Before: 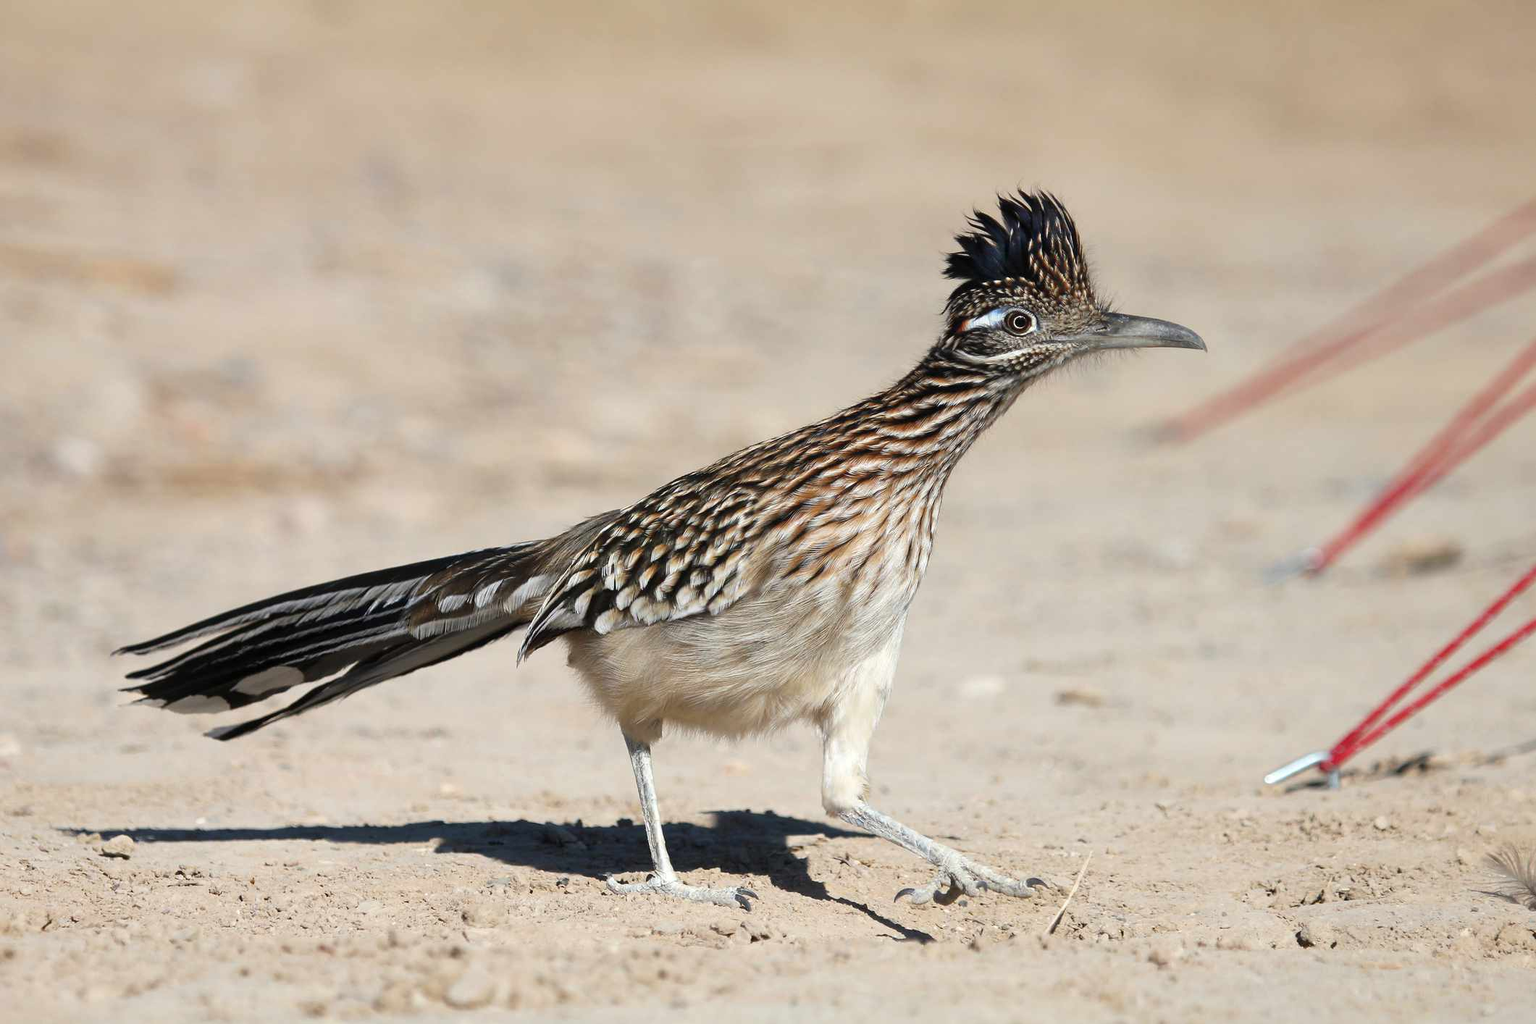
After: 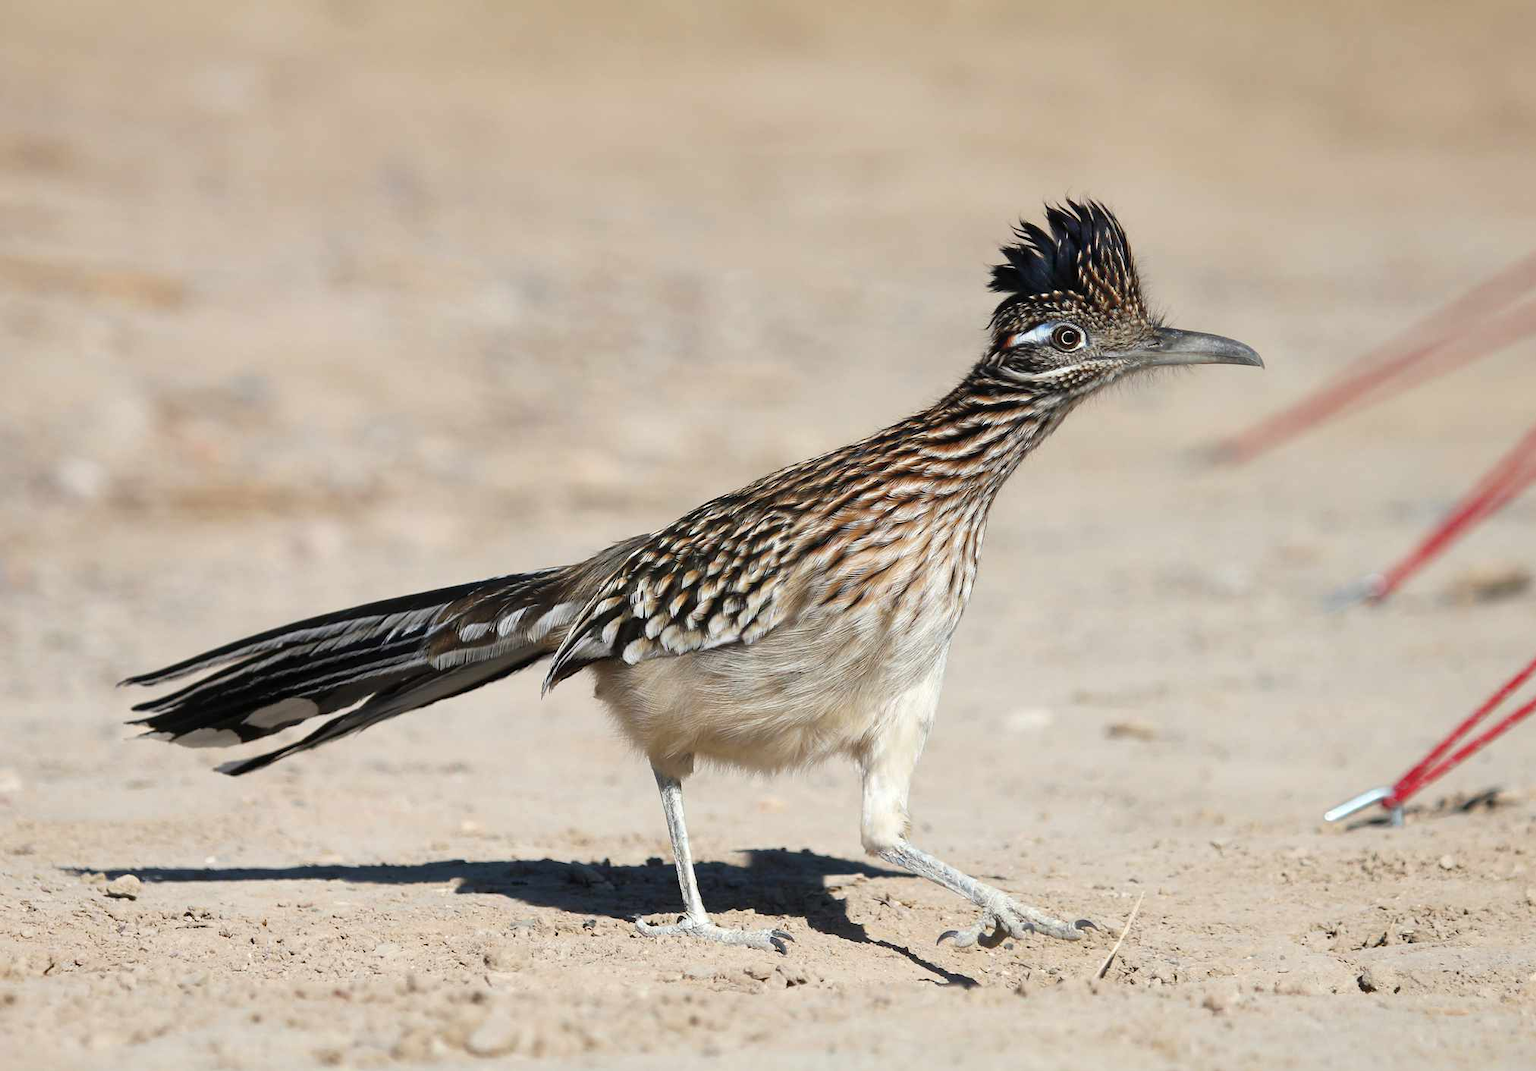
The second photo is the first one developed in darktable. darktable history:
crop: right 4.483%, bottom 0.036%
exposure: compensate exposure bias true, compensate highlight preservation false
